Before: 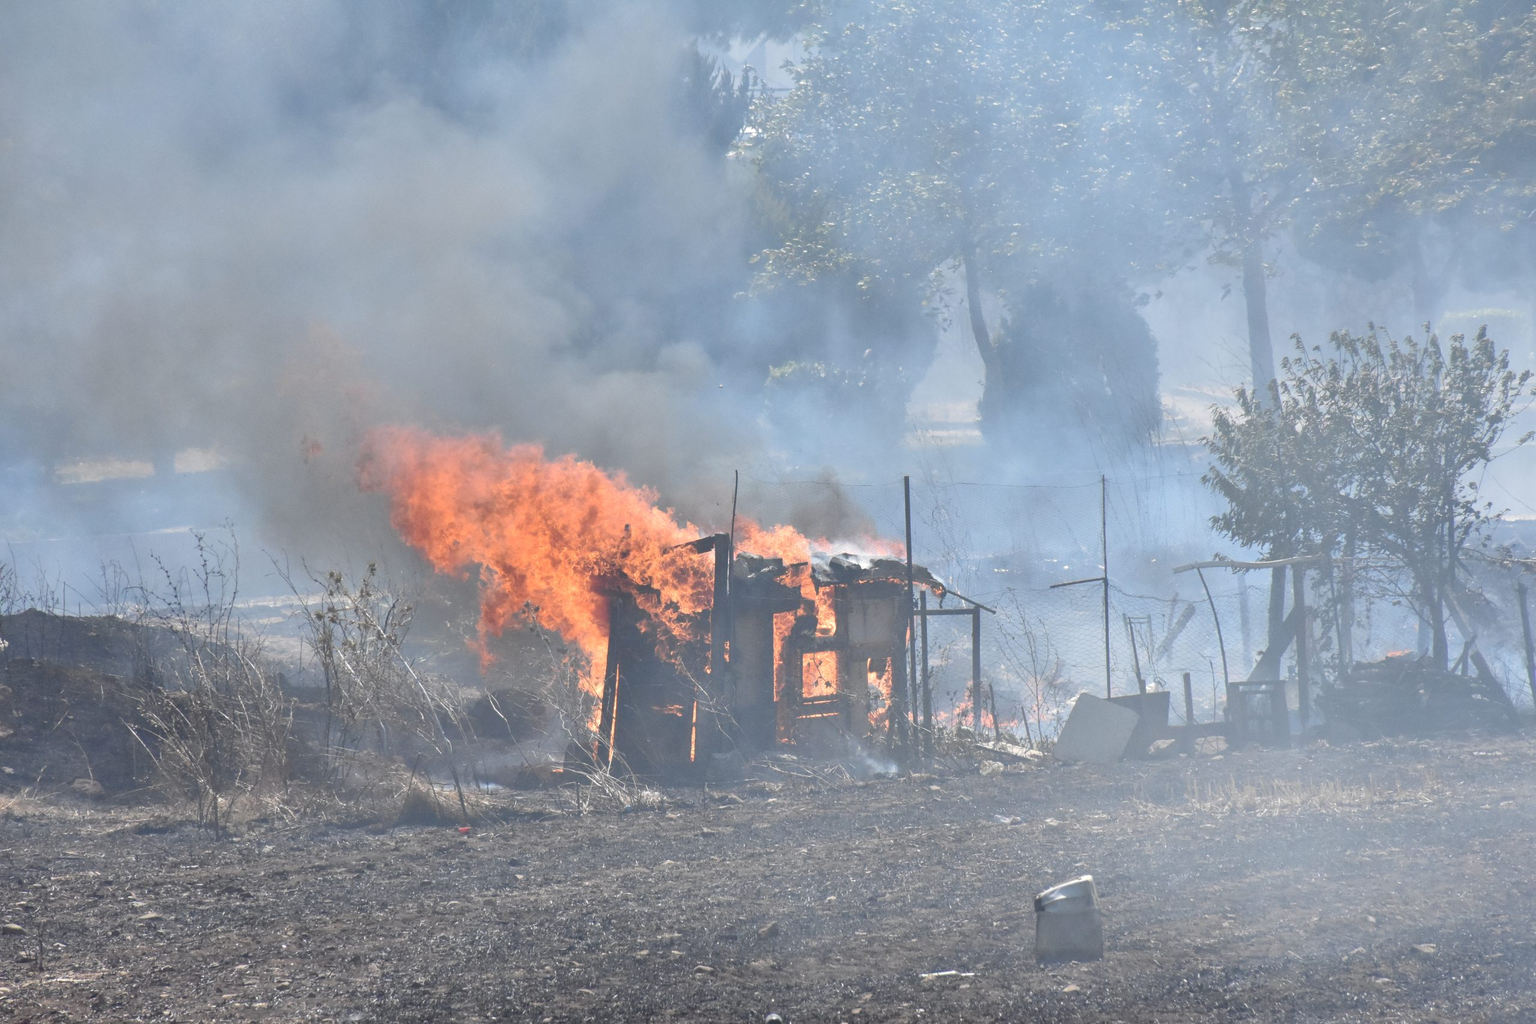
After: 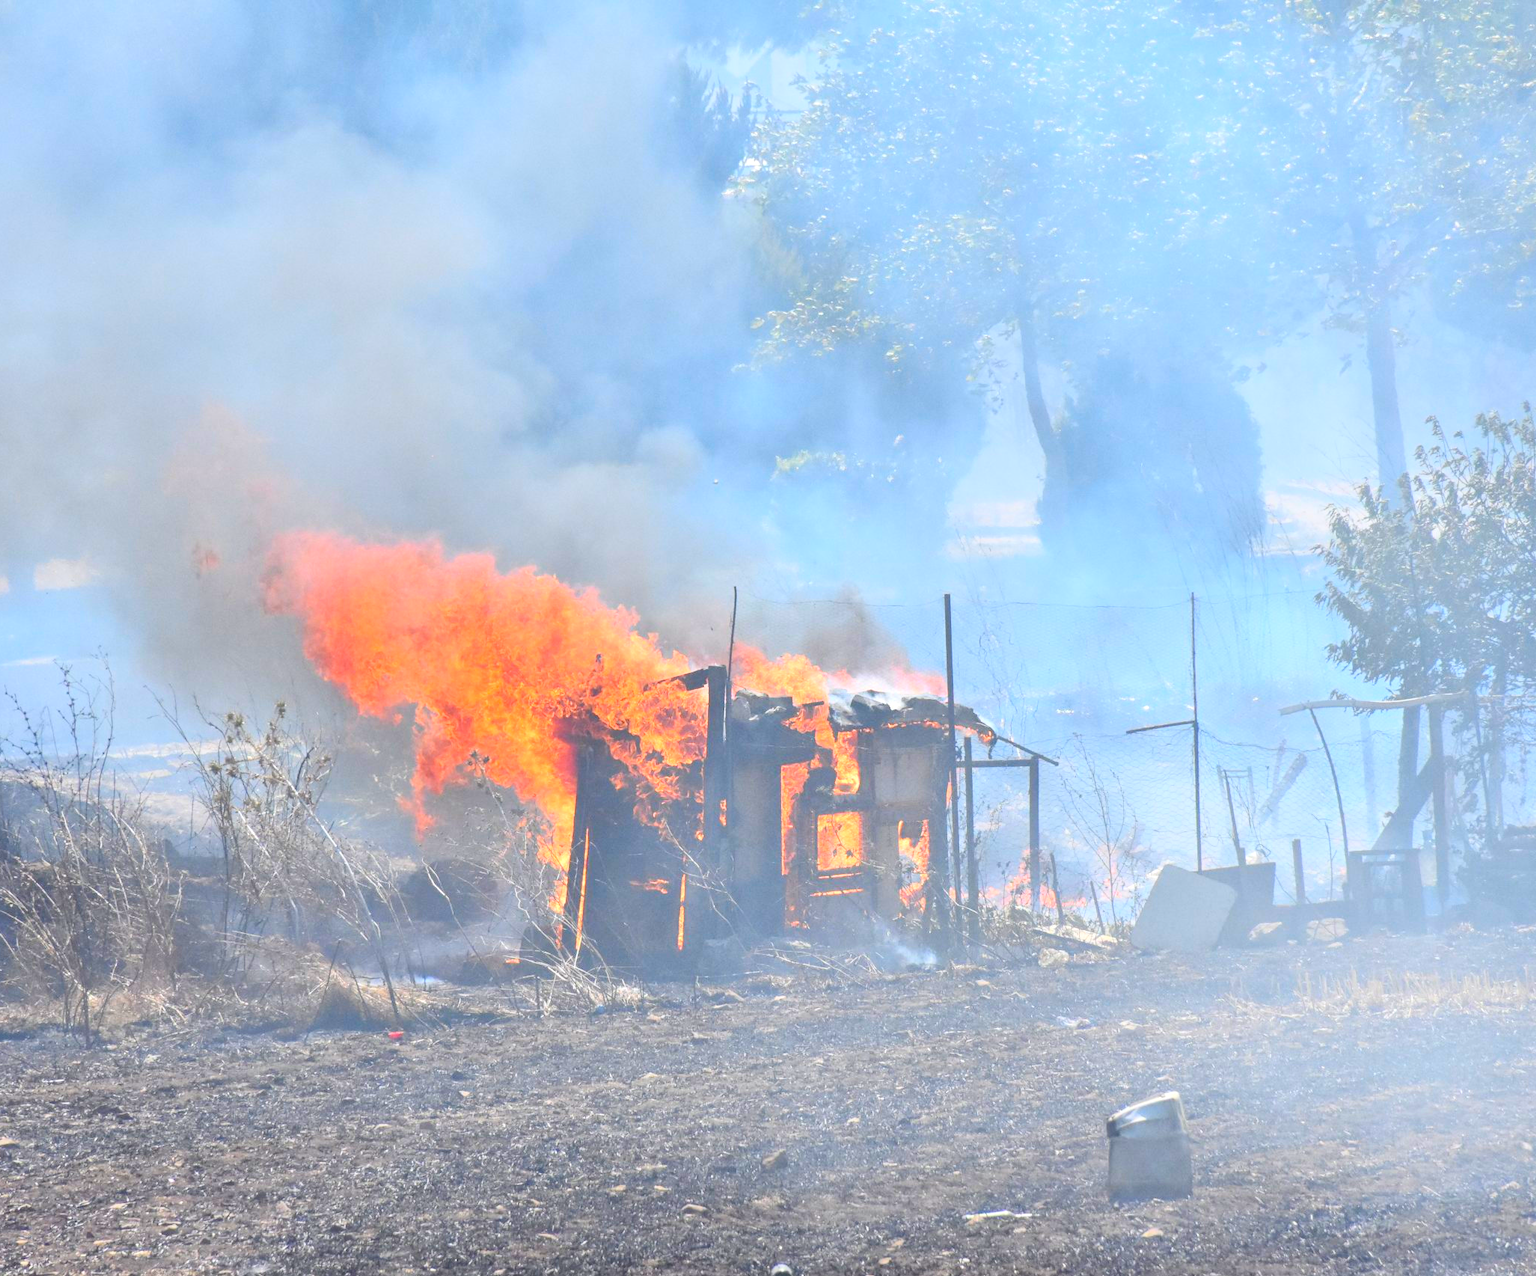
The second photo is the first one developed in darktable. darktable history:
contrast brightness saturation: contrast 0.2, brightness 0.2, saturation 0.8
exposure: black level correction 0.002, exposure 0.15 EV, compensate highlight preservation false
crop and rotate: left 9.597%, right 10.195%
